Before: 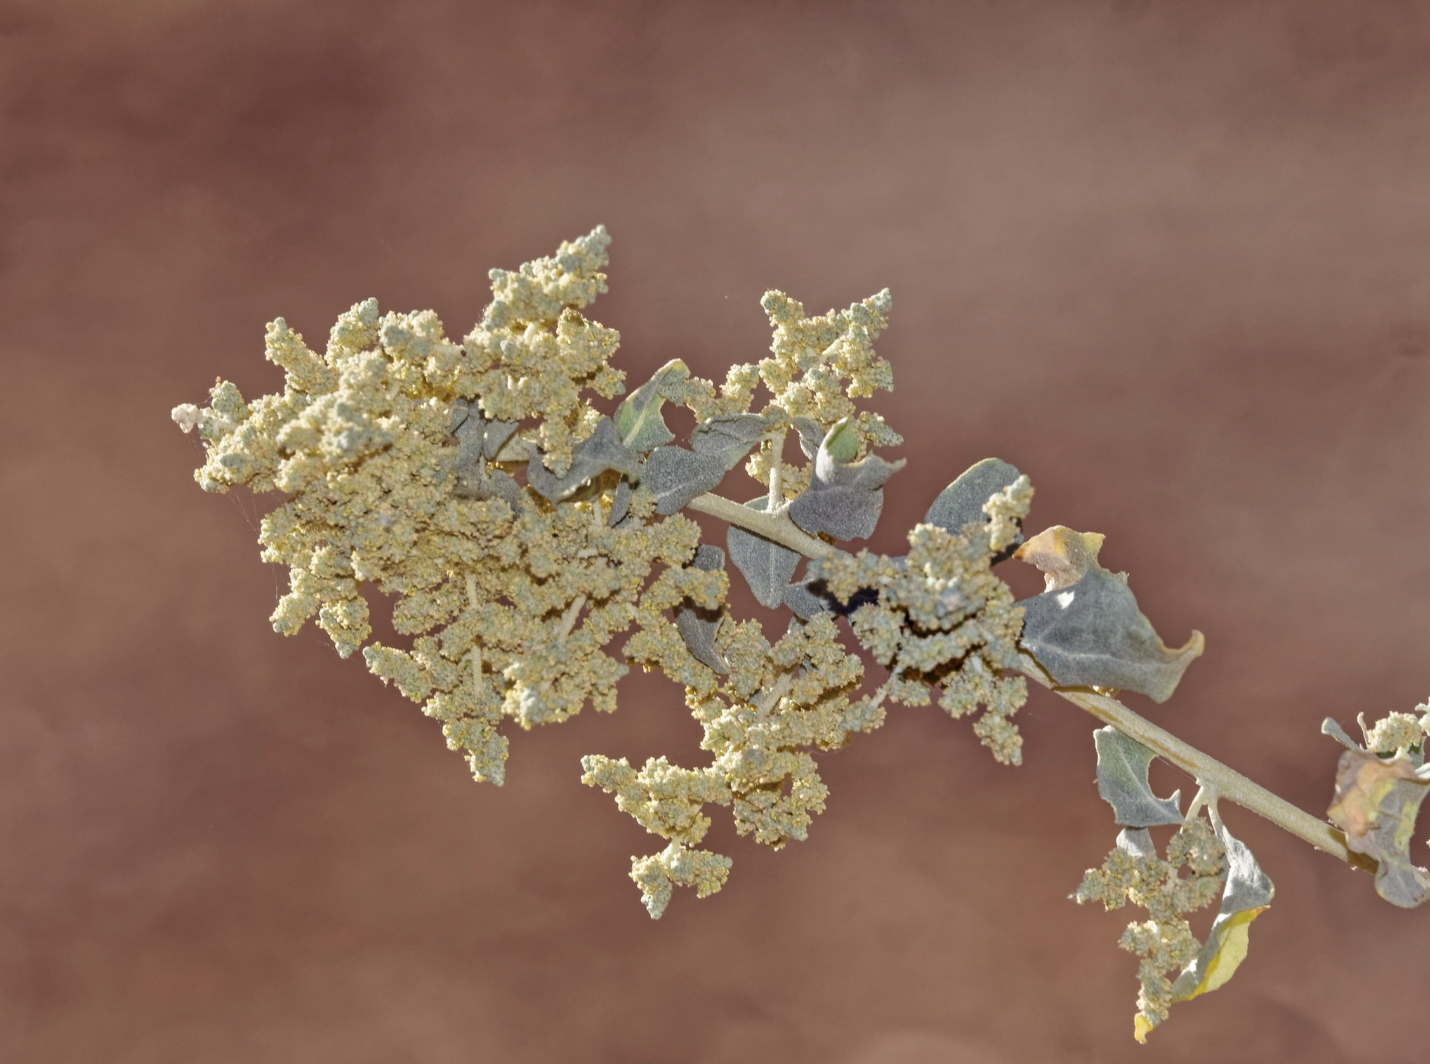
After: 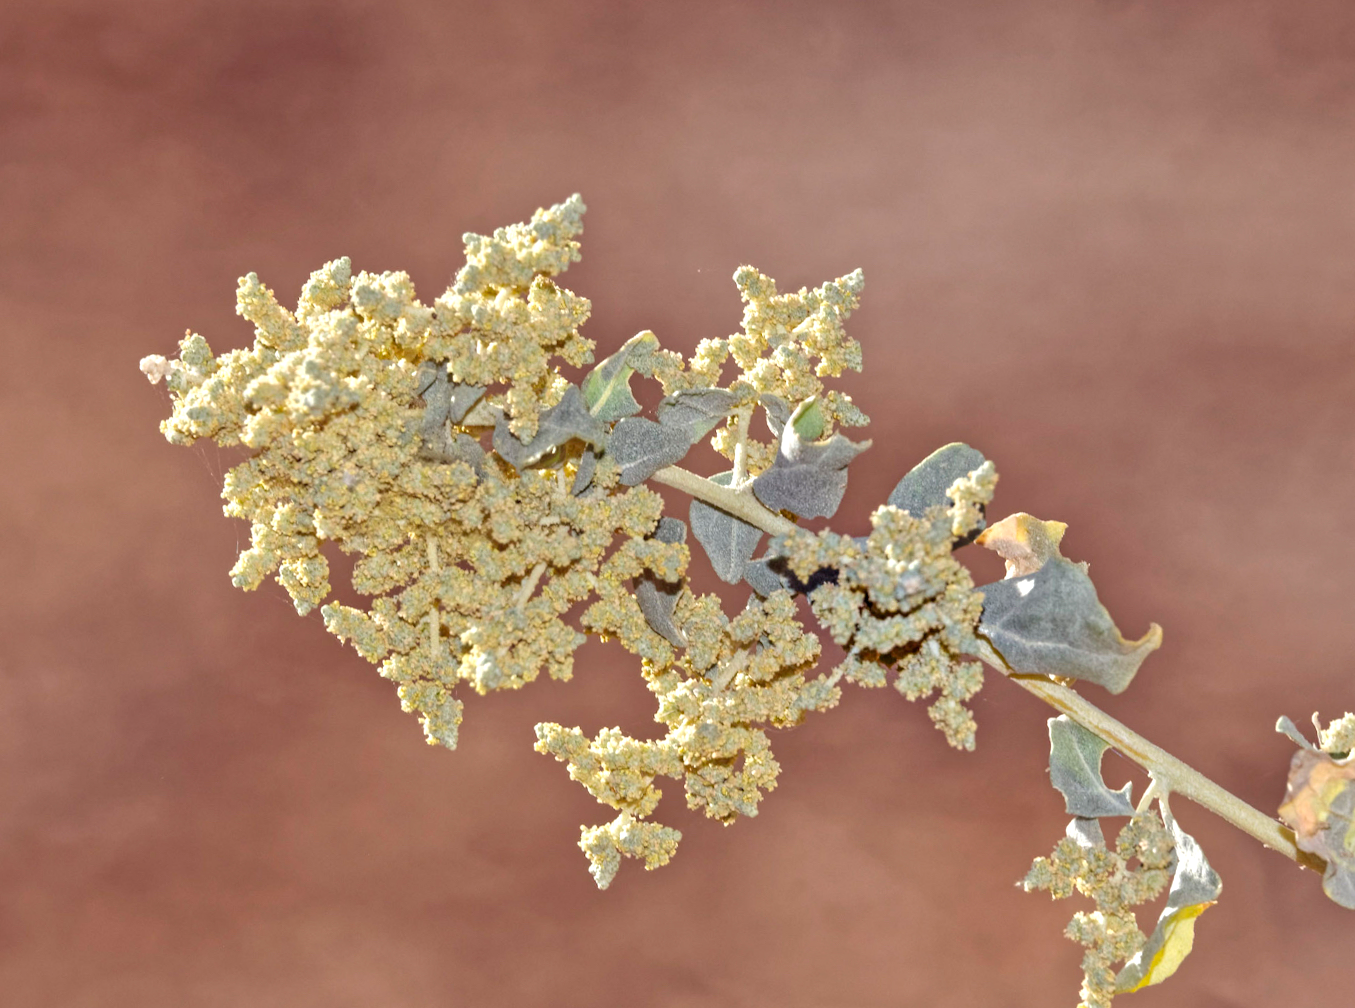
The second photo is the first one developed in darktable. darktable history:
crop and rotate: angle -2.38°
exposure: black level correction 0.001, exposure 0.5 EV, compensate exposure bias true, compensate highlight preservation false
